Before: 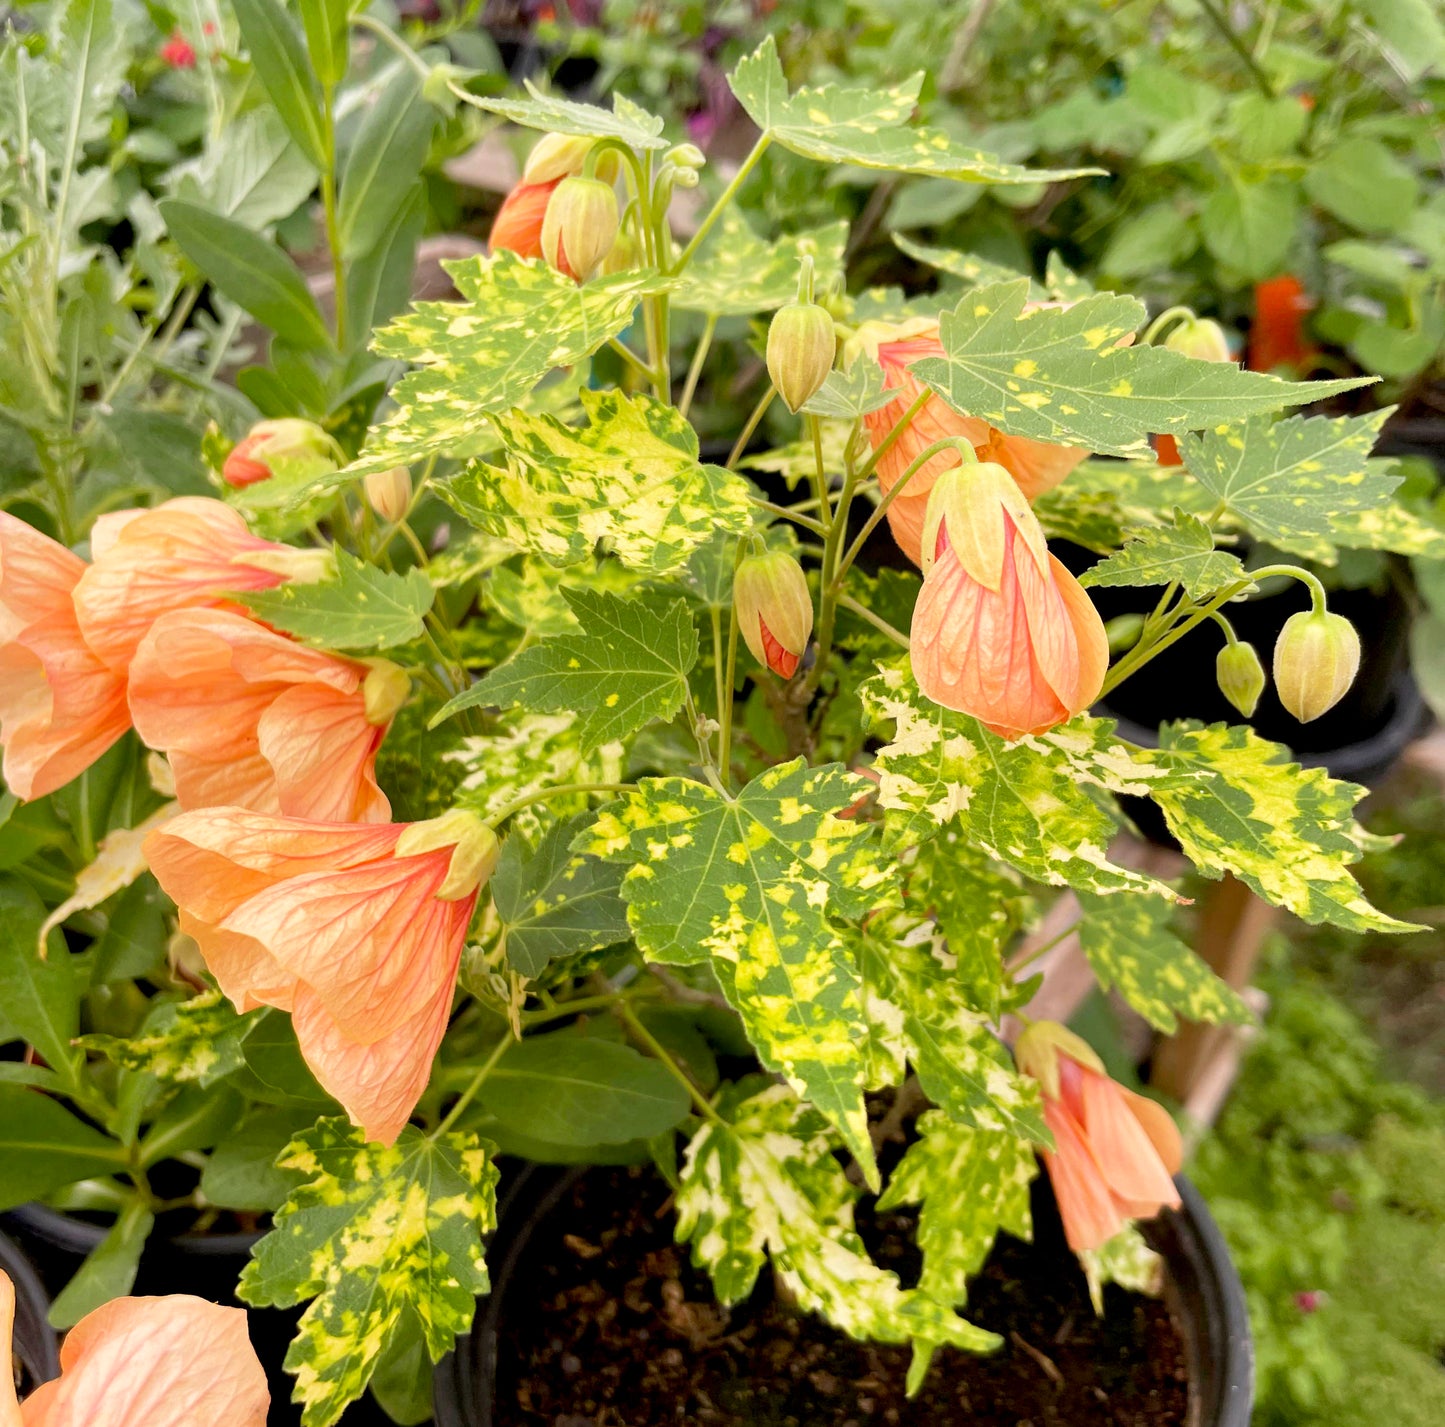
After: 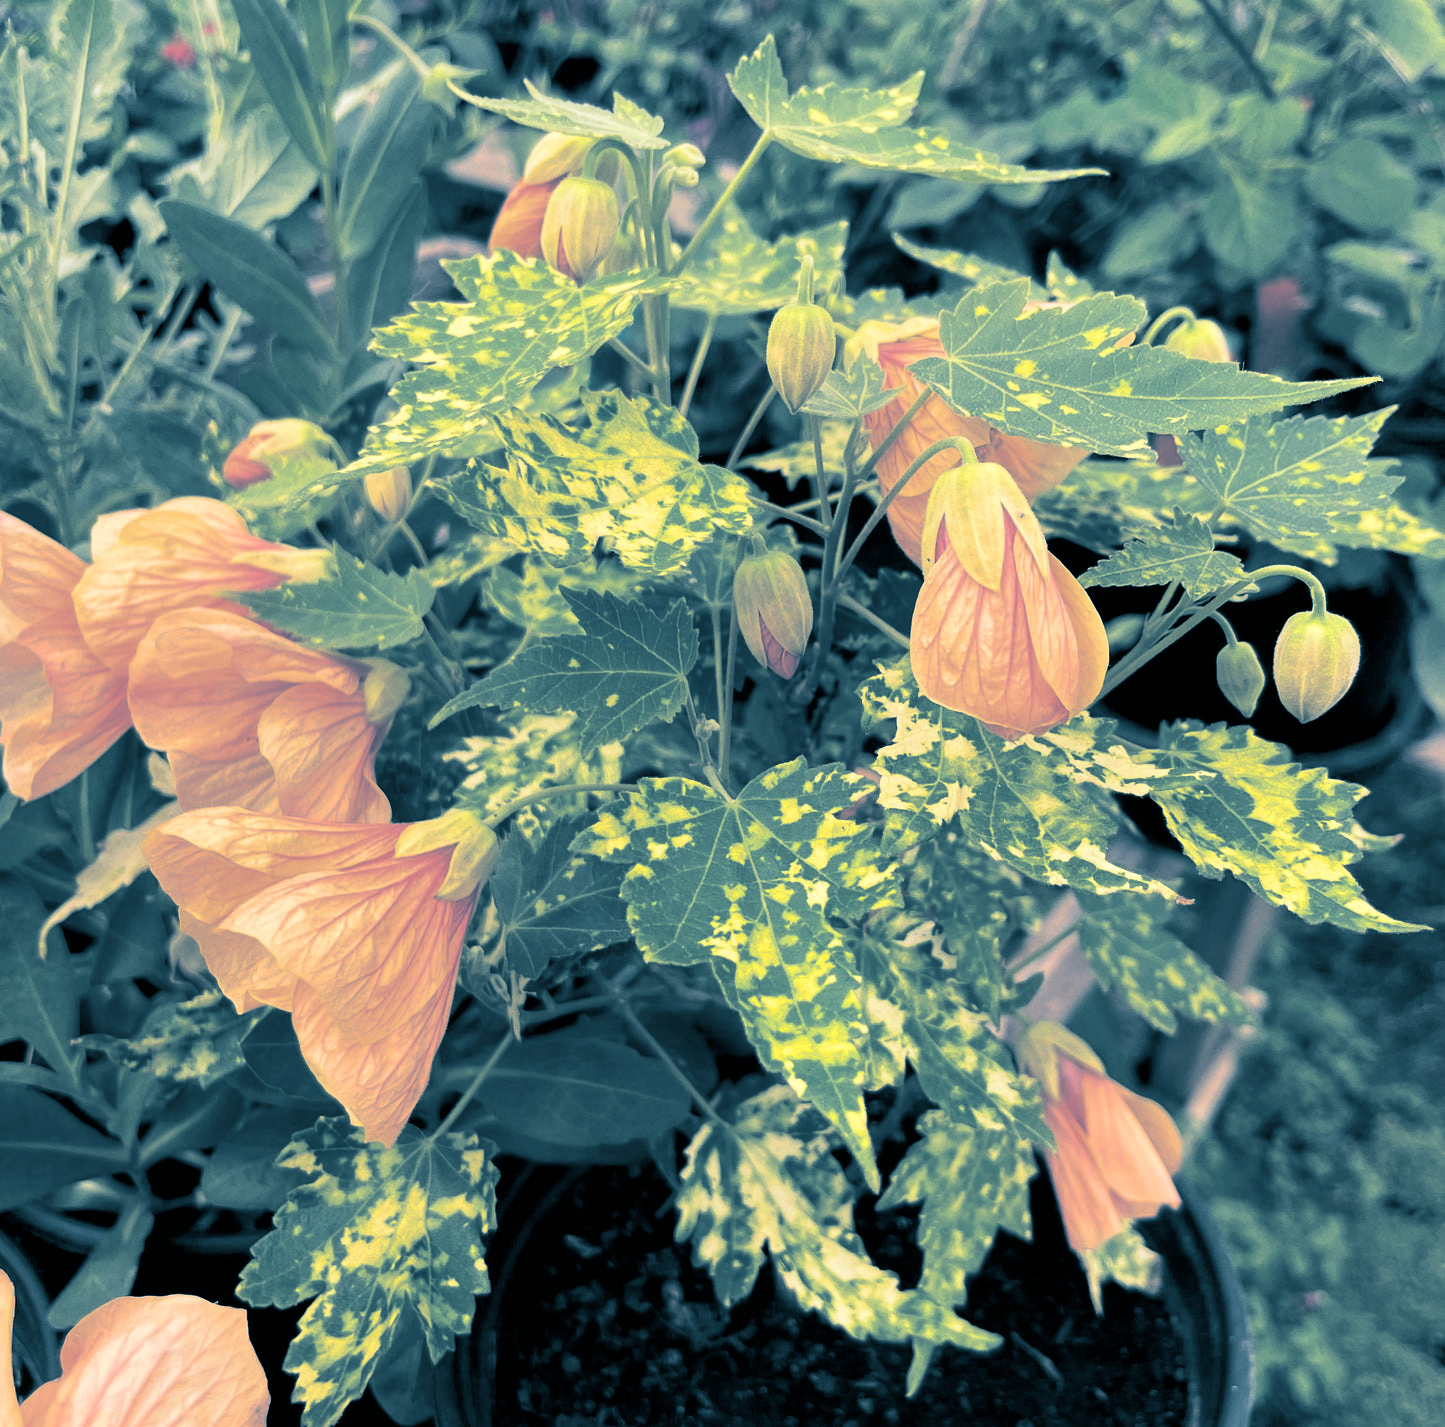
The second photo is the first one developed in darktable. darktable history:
split-toning: shadows › hue 212.4°, balance -70
tone equalizer: on, module defaults
